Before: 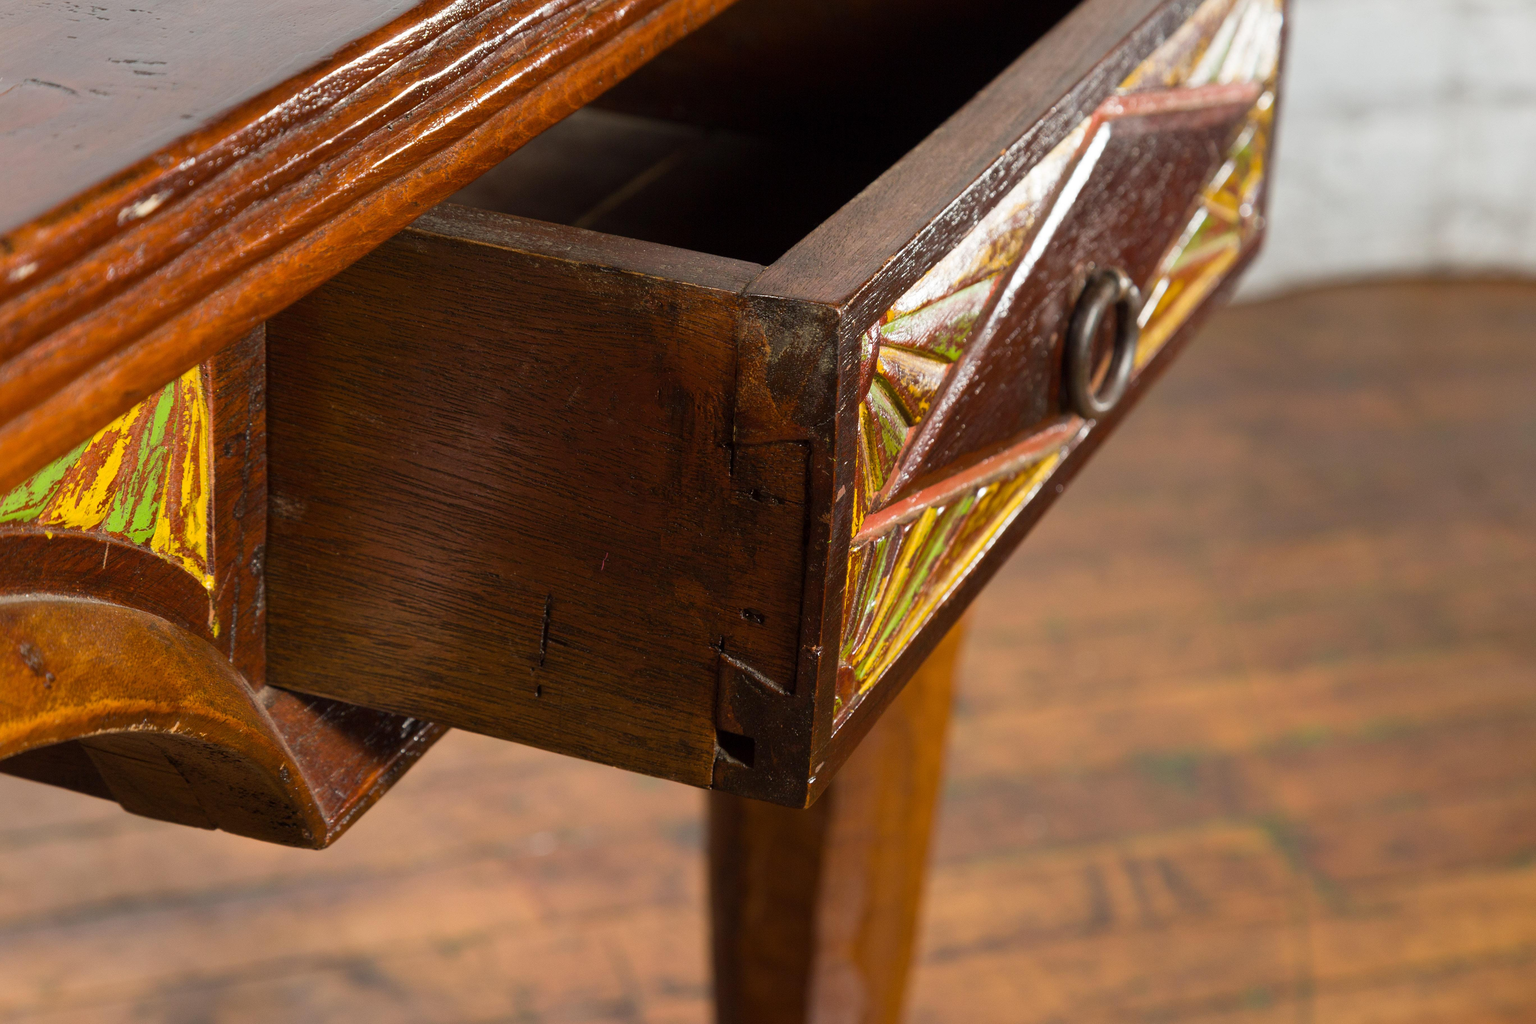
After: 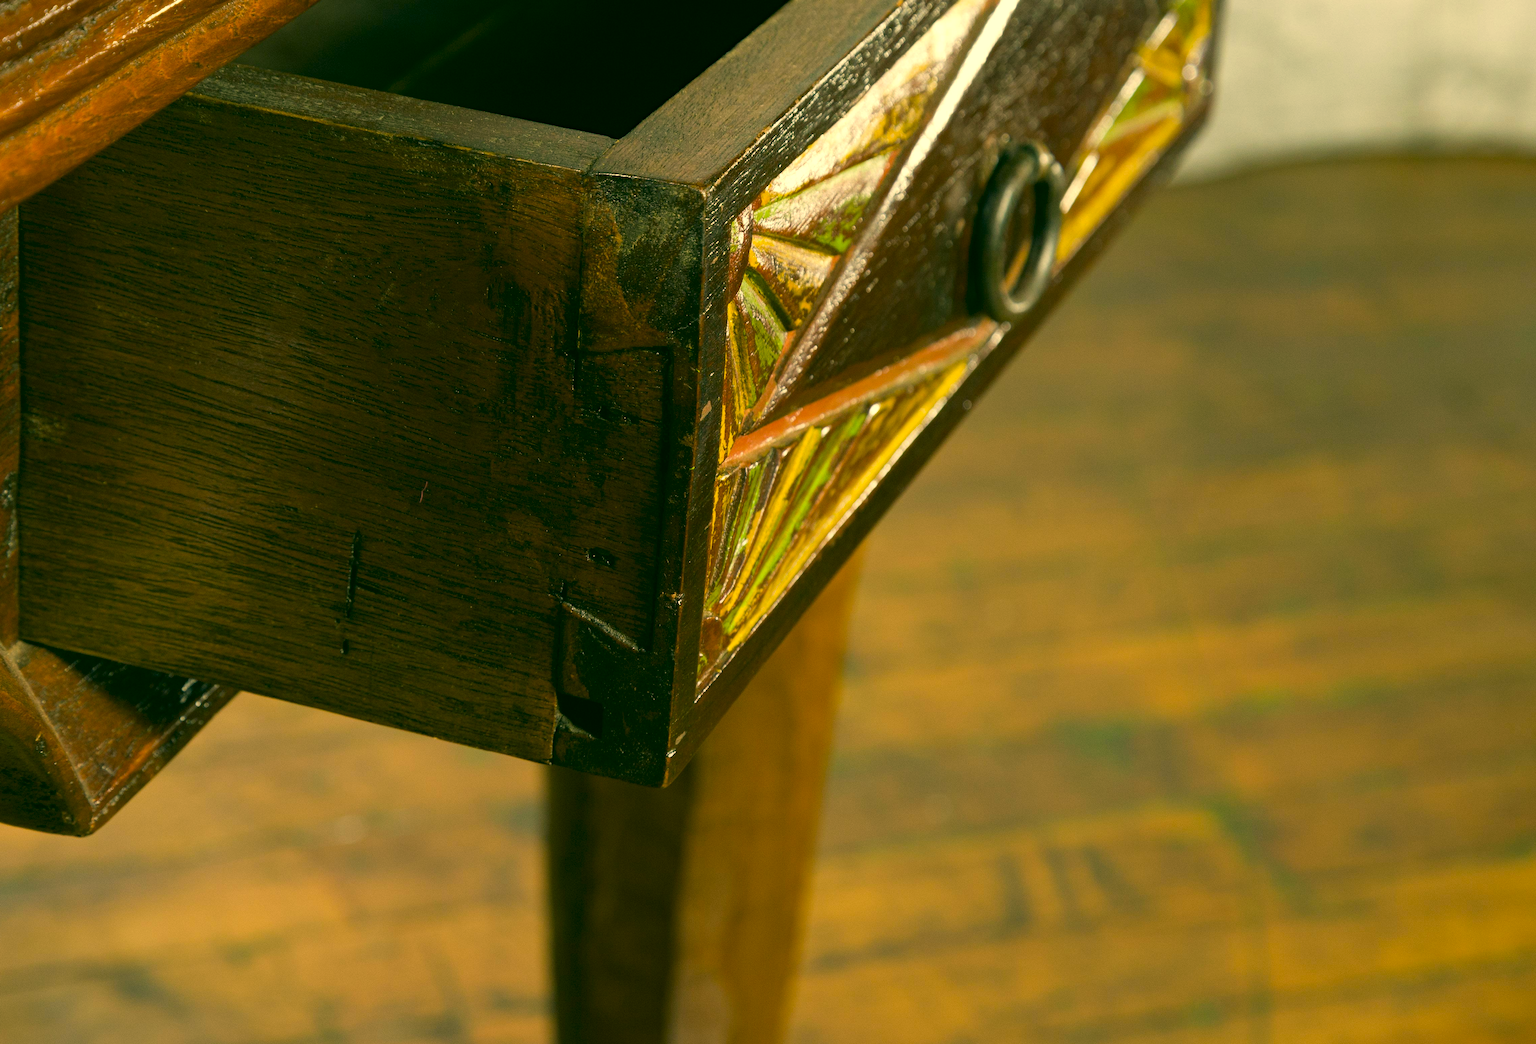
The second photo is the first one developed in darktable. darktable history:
color correction: highlights a* 5.68, highlights b* 33.32, shadows a* -25.33, shadows b* 3.95
crop: left 16.302%, top 14.655%
haze removal: compatibility mode true, adaptive false
tone equalizer: mask exposure compensation -0.508 EV
